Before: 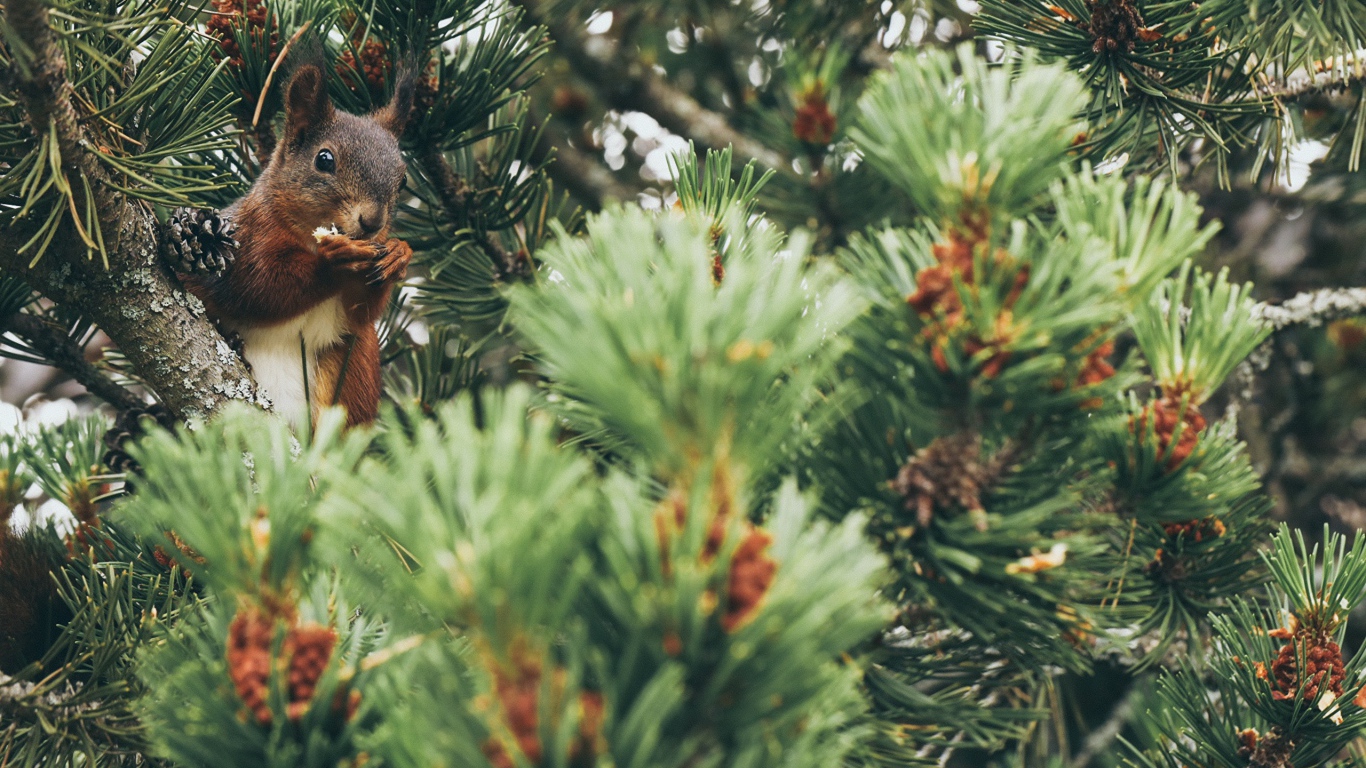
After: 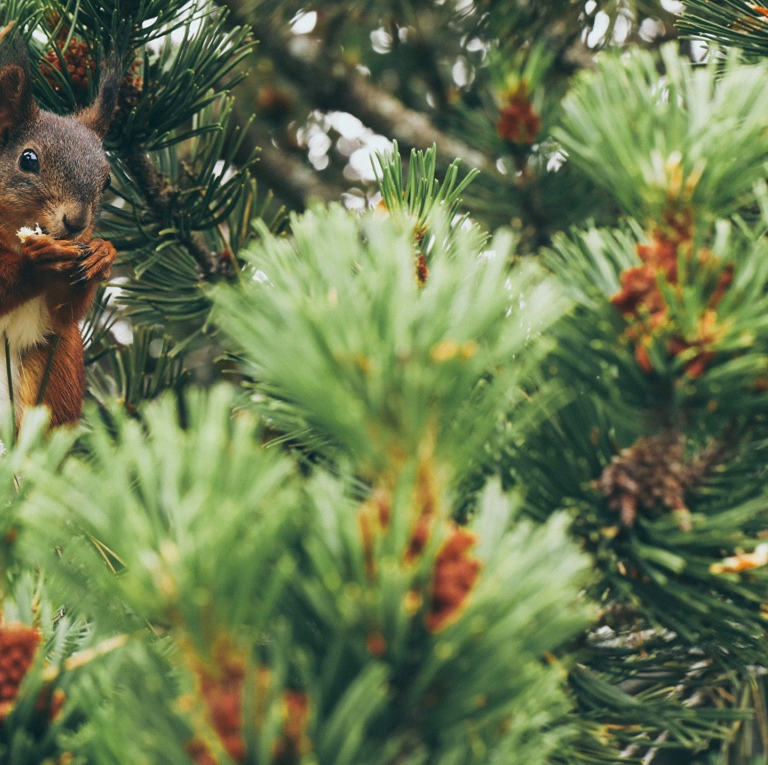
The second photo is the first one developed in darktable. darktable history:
crop: left 21.674%, right 22.086%
contrast brightness saturation: saturation 0.13
